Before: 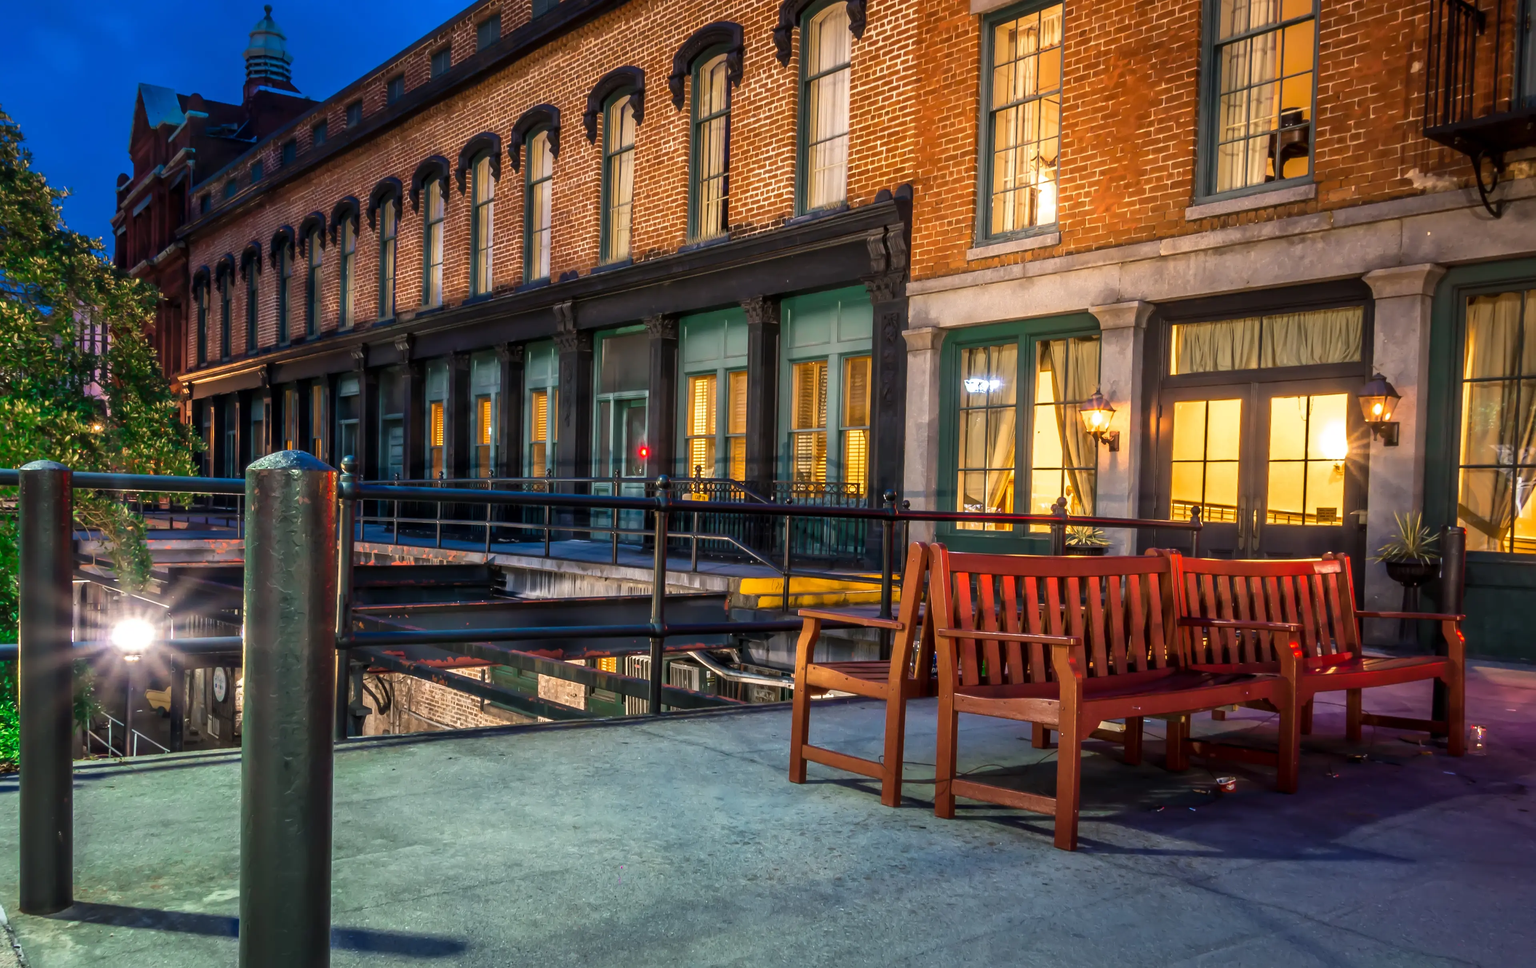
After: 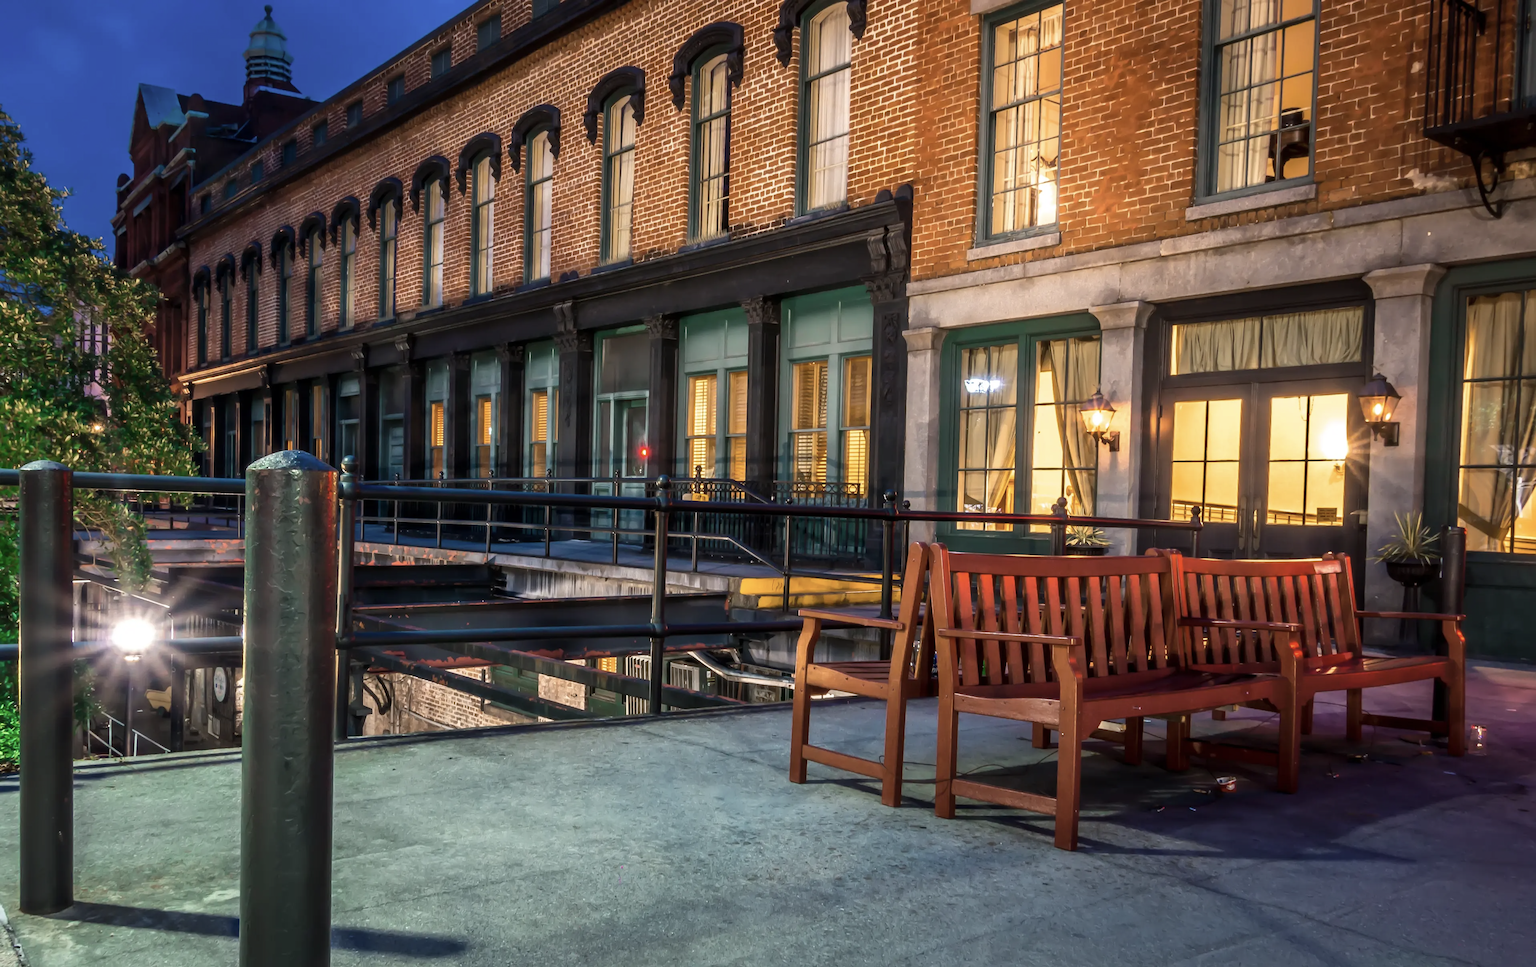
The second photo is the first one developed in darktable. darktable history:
contrast brightness saturation: contrast 0.063, brightness -0.006, saturation -0.239
